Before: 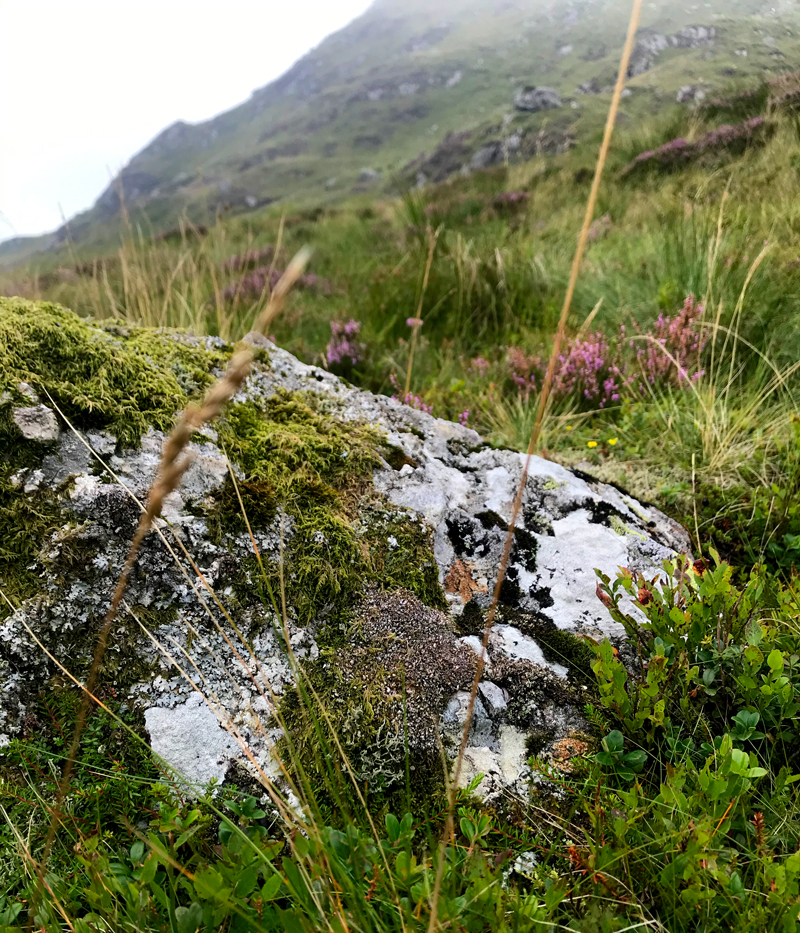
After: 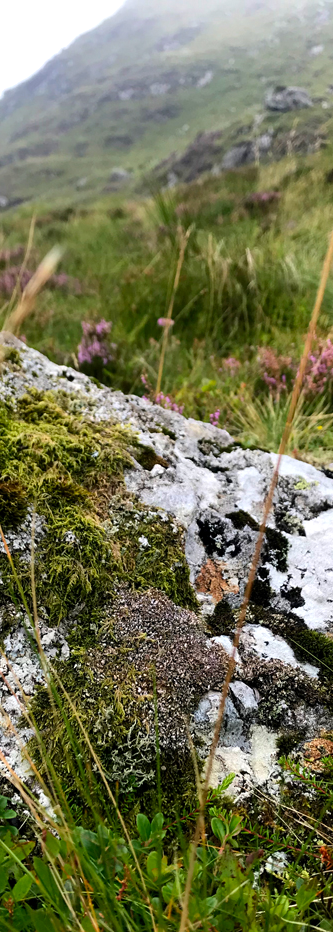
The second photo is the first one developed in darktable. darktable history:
levels: levels [0, 0.476, 0.951]
crop: left 31.229%, right 27.105%
